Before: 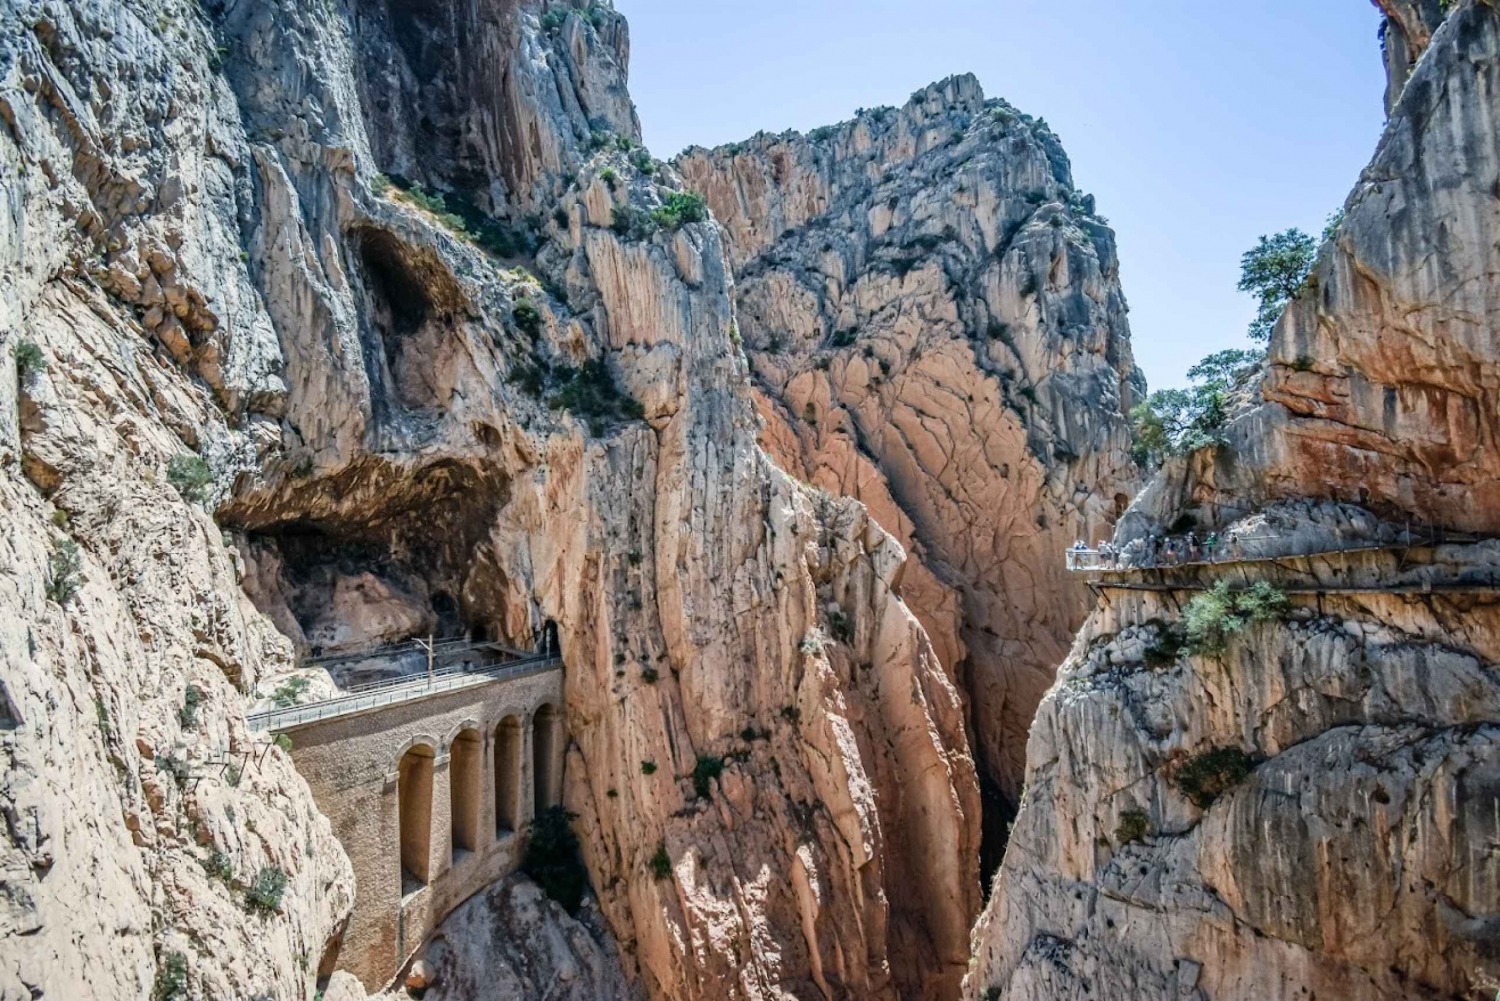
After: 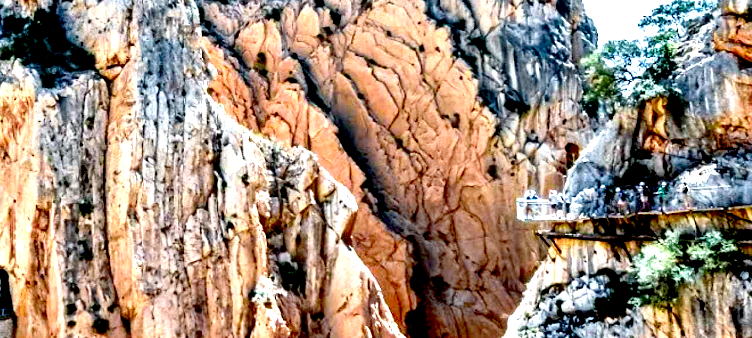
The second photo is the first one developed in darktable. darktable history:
crop: left 36.631%, top 34.998%, right 13.182%, bottom 31.175%
exposure: black level correction 0.036, exposure 0.903 EV, compensate exposure bias true, compensate highlight preservation false
contrast equalizer: octaves 7, y [[0.6 ×6], [0.55 ×6], [0 ×6], [0 ×6], [0 ×6]]
color zones: curves: ch0 [(0.224, 0.526) (0.75, 0.5)]; ch1 [(0.055, 0.526) (0.224, 0.761) (0.377, 0.526) (0.75, 0.5)]
